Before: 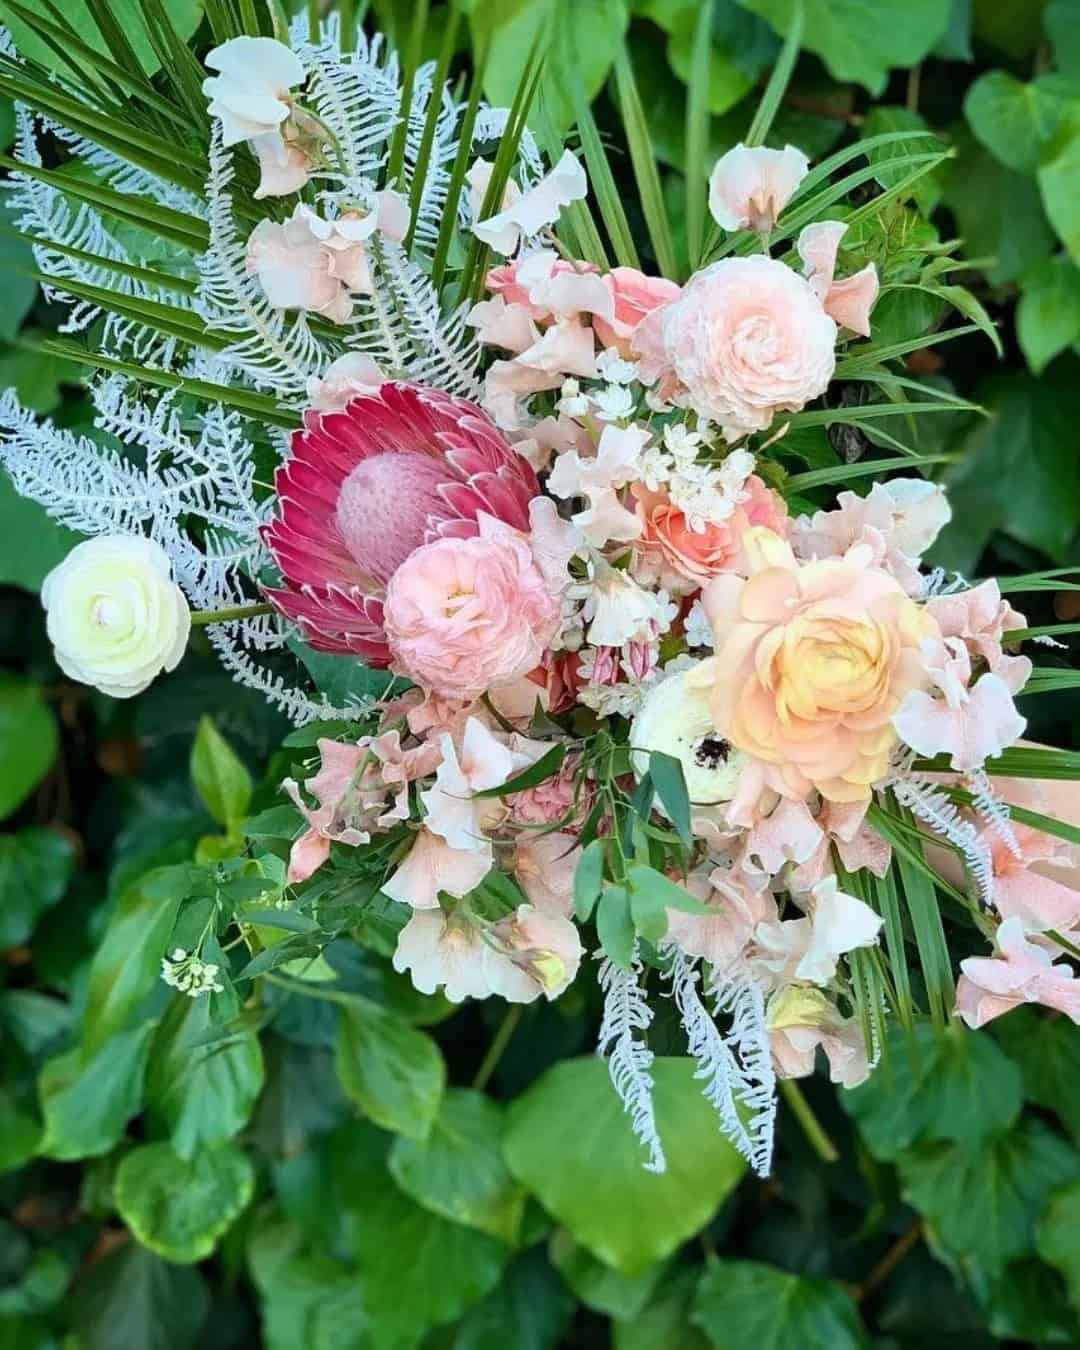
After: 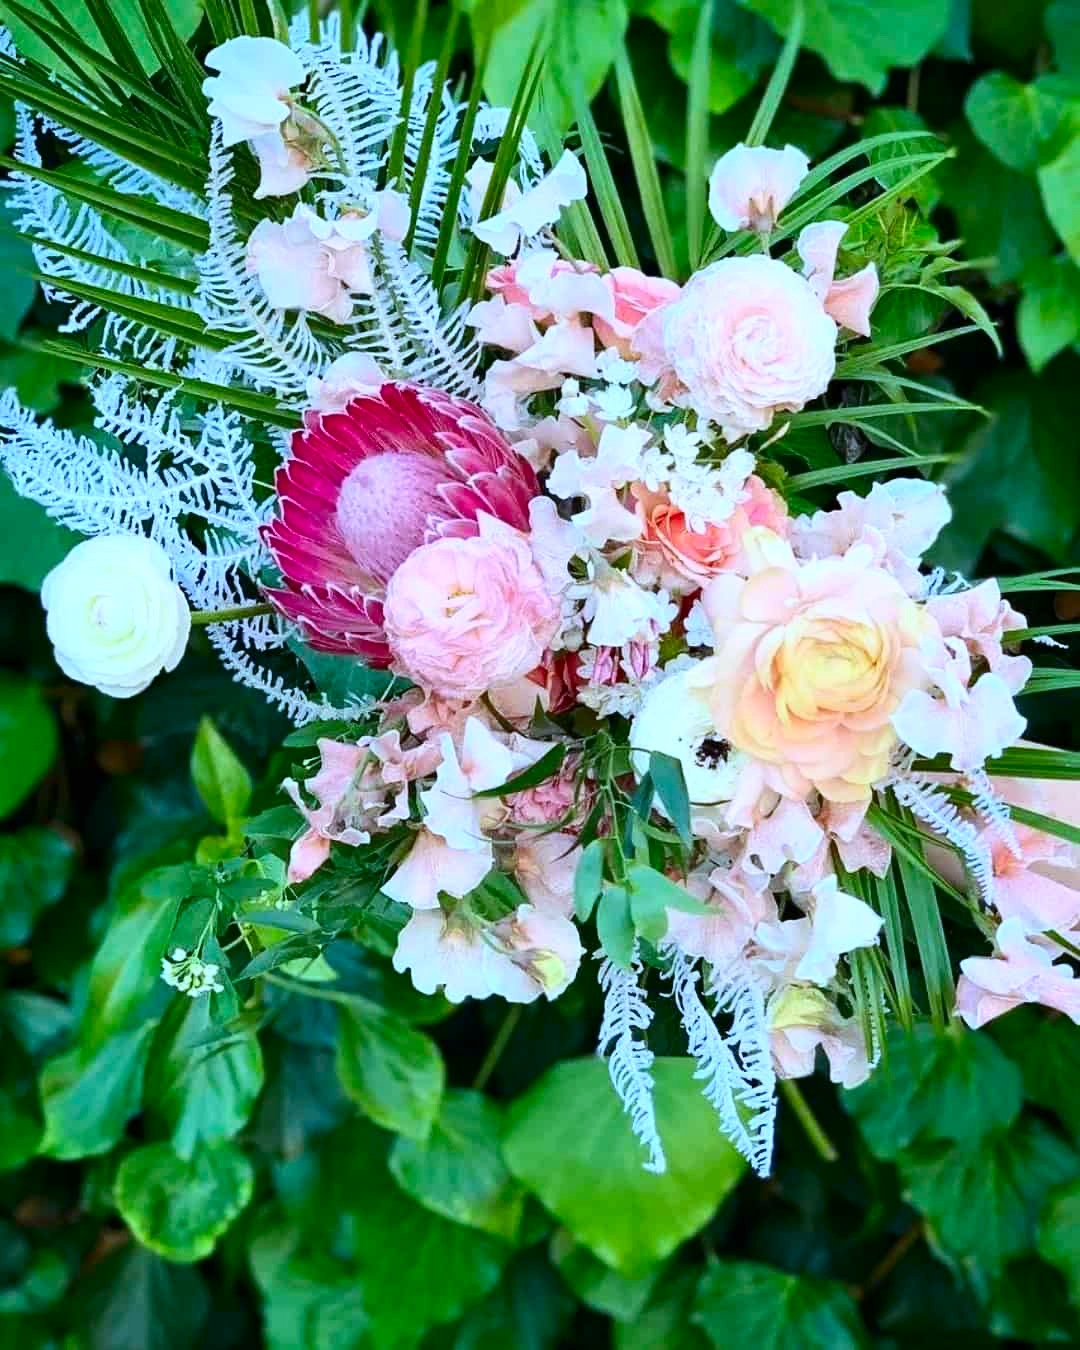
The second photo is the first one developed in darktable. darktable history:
contrast brightness saturation: contrast 0.18, saturation 0.3
white balance: red 0.948, green 1.02, blue 1.176
